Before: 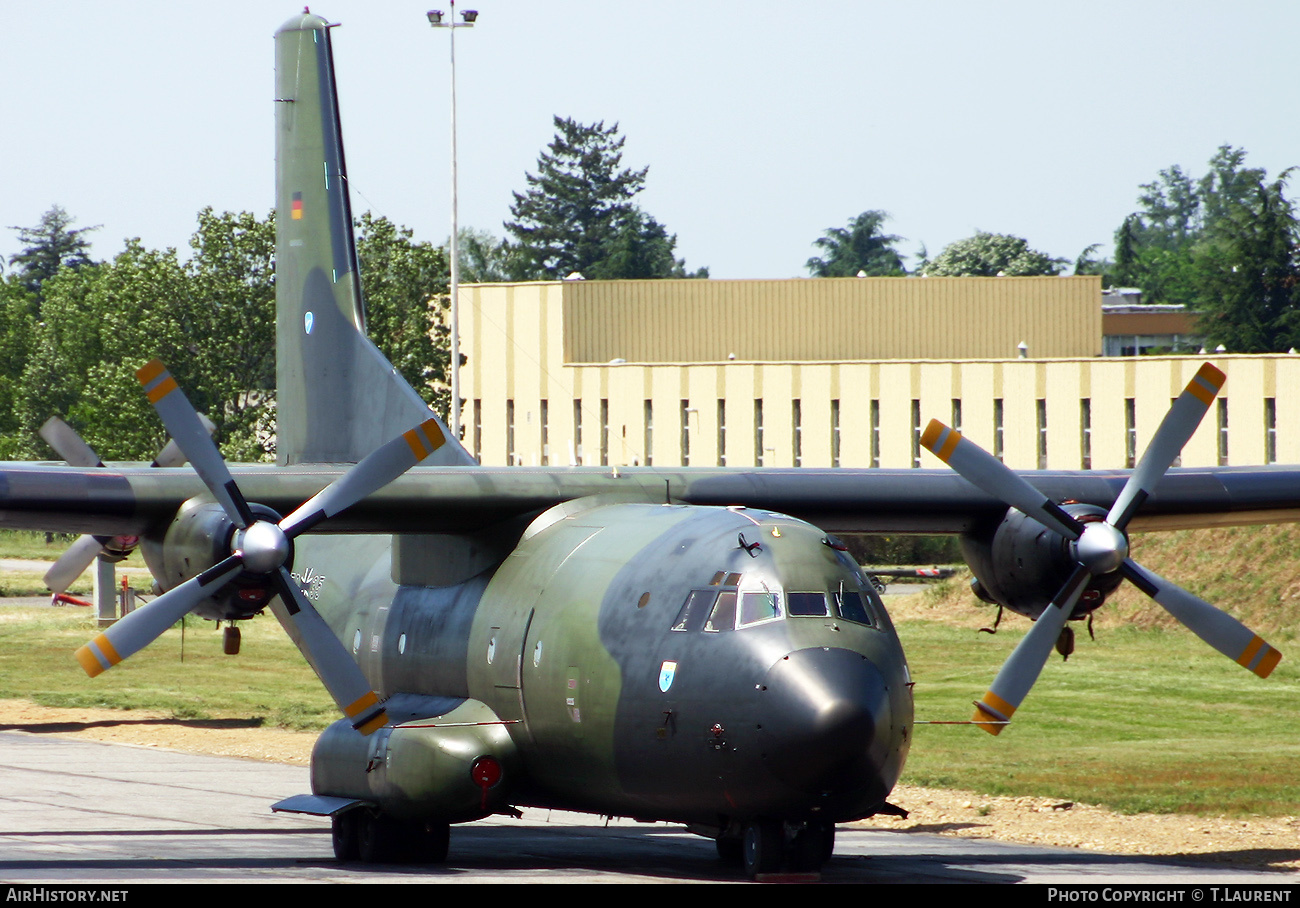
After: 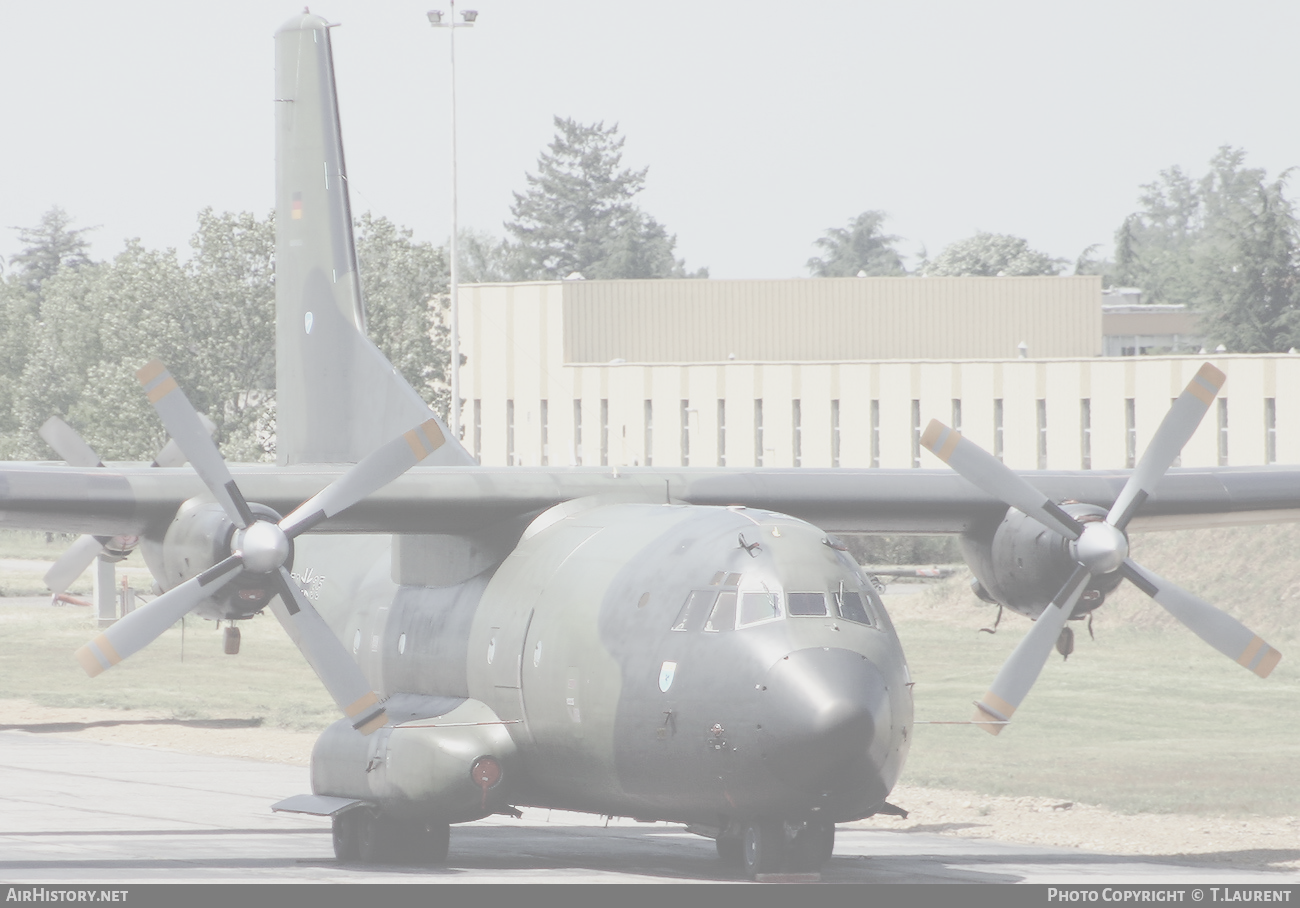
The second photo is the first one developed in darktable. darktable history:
tone curve: curves: ch0 [(0.003, 0) (0.066, 0.017) (0.163, 0.09) (0.264, 0.238) (0.395, 0.421) (0.517, 0.56) (0.688, 0.743) (0.791, 0.814) (1, 1)]; ch1 [(0, 0) (0.164, 0.115) (0.337, 0.332) (0.39, 0.398) (0.464, 0.461) (0.501, 0.5) (0.507, 0.503) (0.534, 0.537) (0.577, 0.59) (0.652, 0.681) (0.733, 0.749) (0.811, 0.796) (1, 1)]; ch2 [(0, 0) (0.337, 0.382) (0.464, 0.476) (0.501, 0.502) (0.527, 0.54) (0.551, 0.565) (0.6, 0.59) (0.687, 0.675) (1, 1)], preserve colors none
color zones: curves: ch0 [(0, 0.5) (0.143, 0.5) (0.286, 0.5) (0.429, 0.5) (0.62, 0.489) (0.714, 0.445) (0.844, 0.496) (1, 0.5)]; ch1 [(0, 0.5) (0.143, 0.5) (0.286, 0.5) (0.429, 0.5) (0.571, 0.5) (0.714, 0.523) (0.857, 0.5) (1, 0.5)]
contrast brightness saturation: contrast -0.328, brightness 0.745, saturation -0.783
